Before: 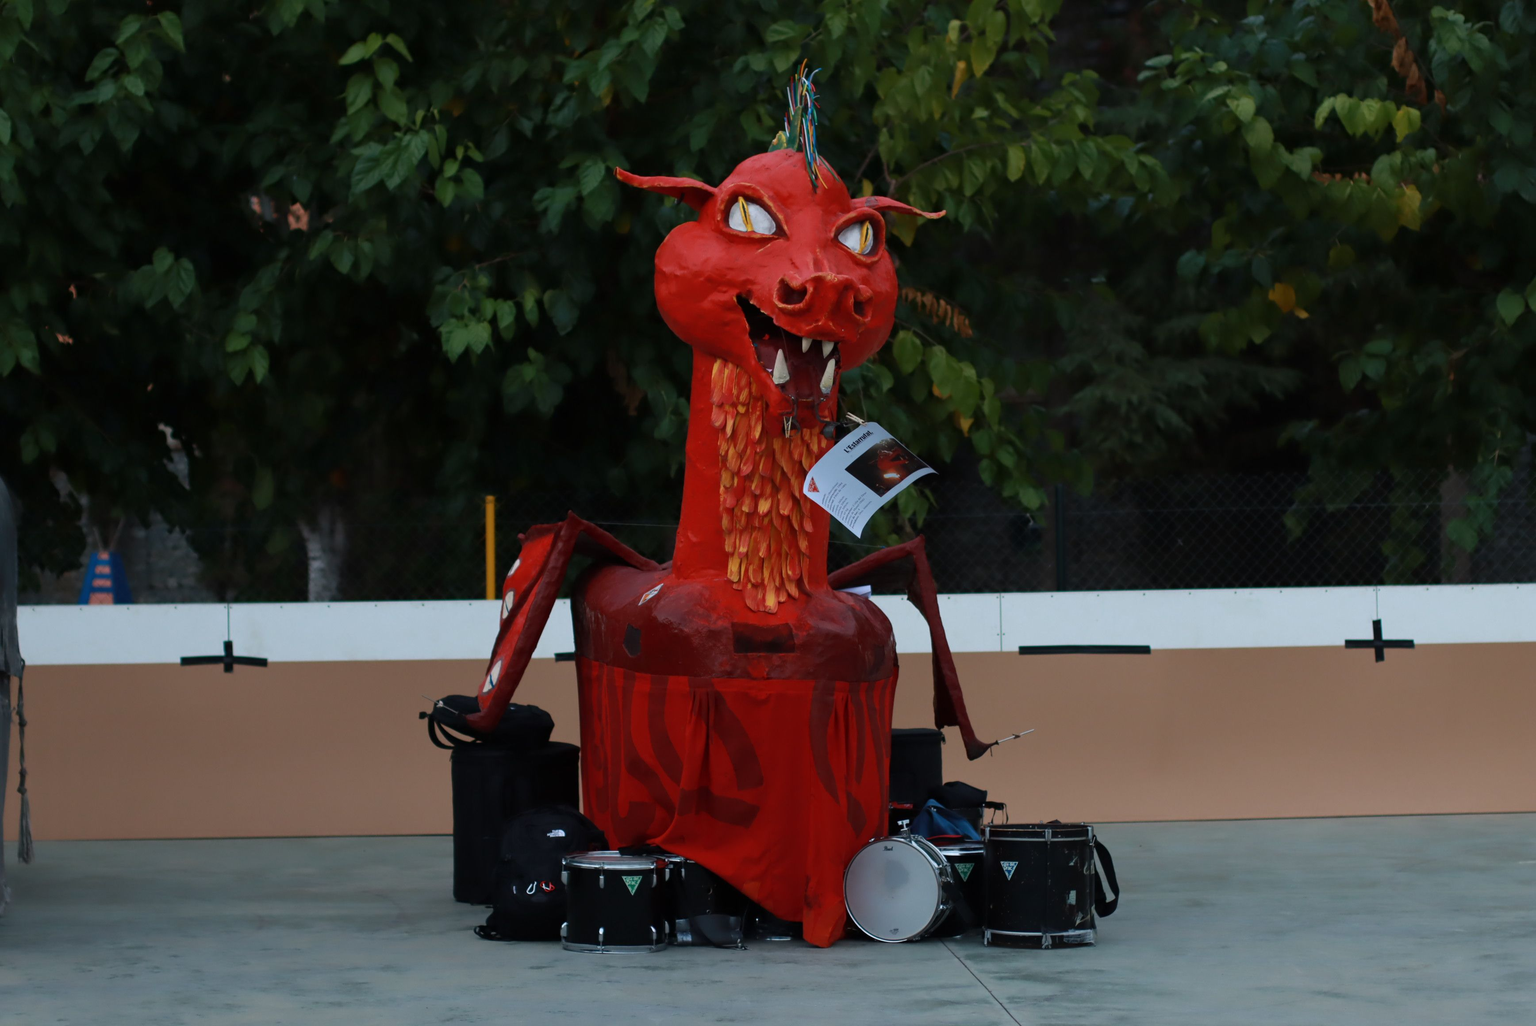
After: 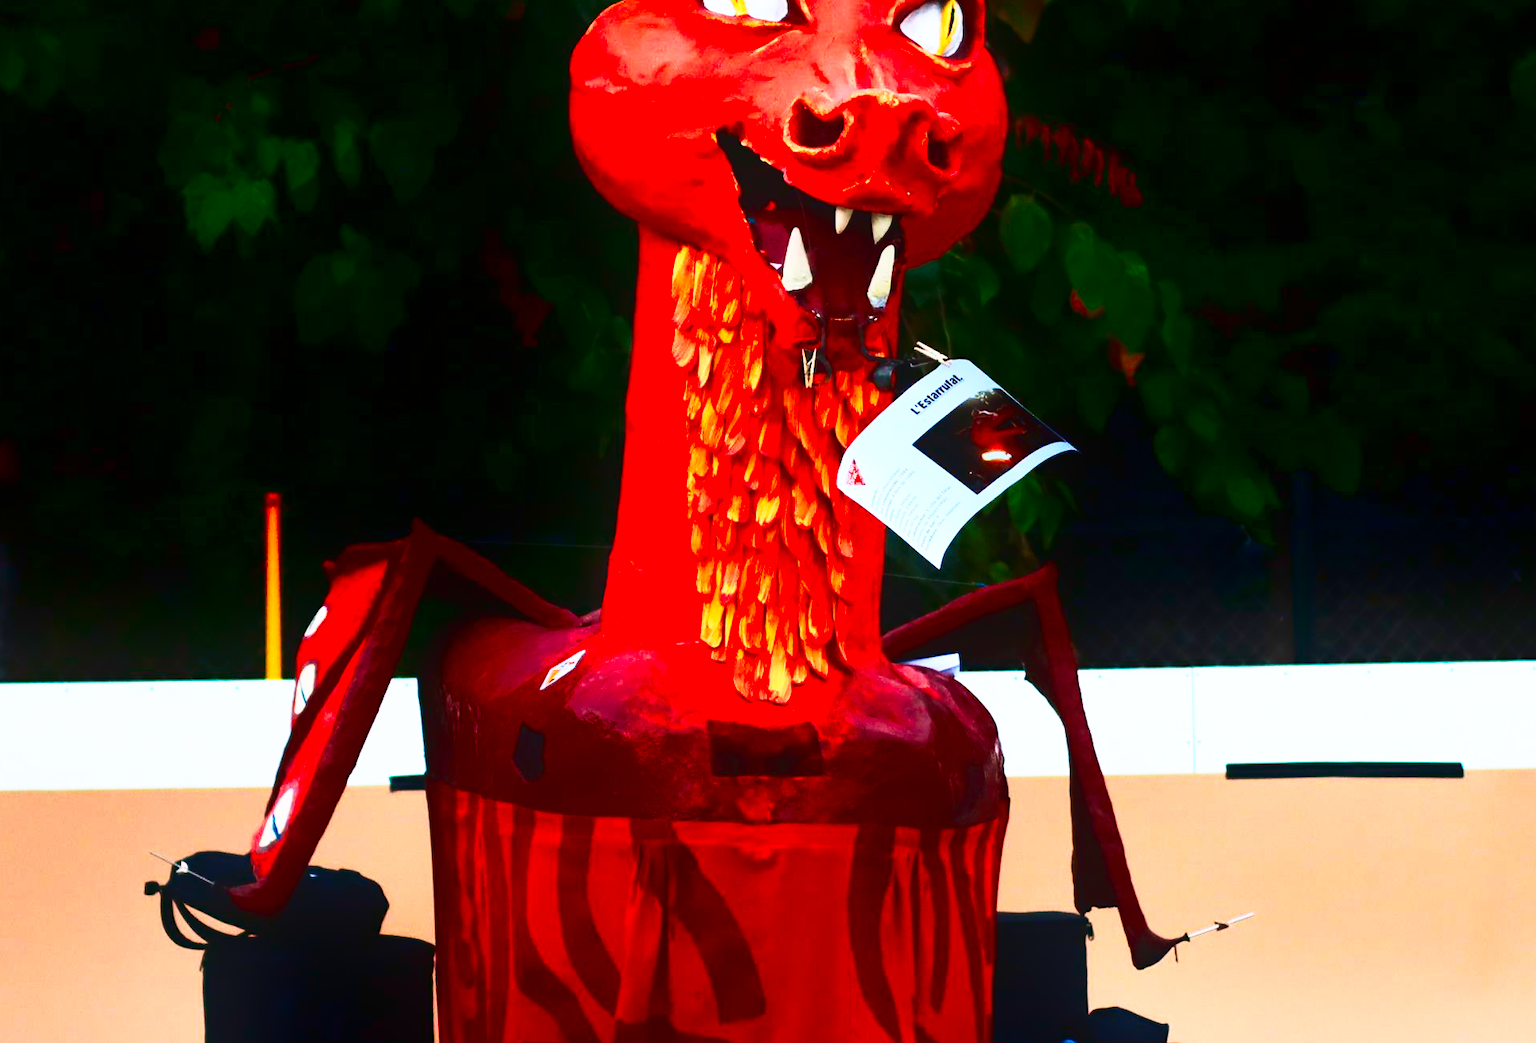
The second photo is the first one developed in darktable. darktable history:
crop and rotate: left 22.067%, top 21.756%, right 22.451%, bottom 21.839%
shadows and highlights: shadows -87.58, highlights -37.33, soften with gaussian
contrast brightness saturation: saturation 0.181
exposure: exposure 0.295 EV, compensate highlight preservation false
tone curve: curves: ch0 [(0, 0.058) (0.198, 0.188) (0.512, 0.582) (0.625, 0.754) (0.81, 0.934) (1, 1)], color space Lab, linked channels, preserve colors none
base curve: curves: ch0 [(0, 0) (0.007, 0.004) (0.027, 0.03) (0.046, 0.07) (0.207, 0.54) (0.442, 0.872) (0.673, 0.972) (1, 1)], preserve colors none
velvia: on, module defaults
